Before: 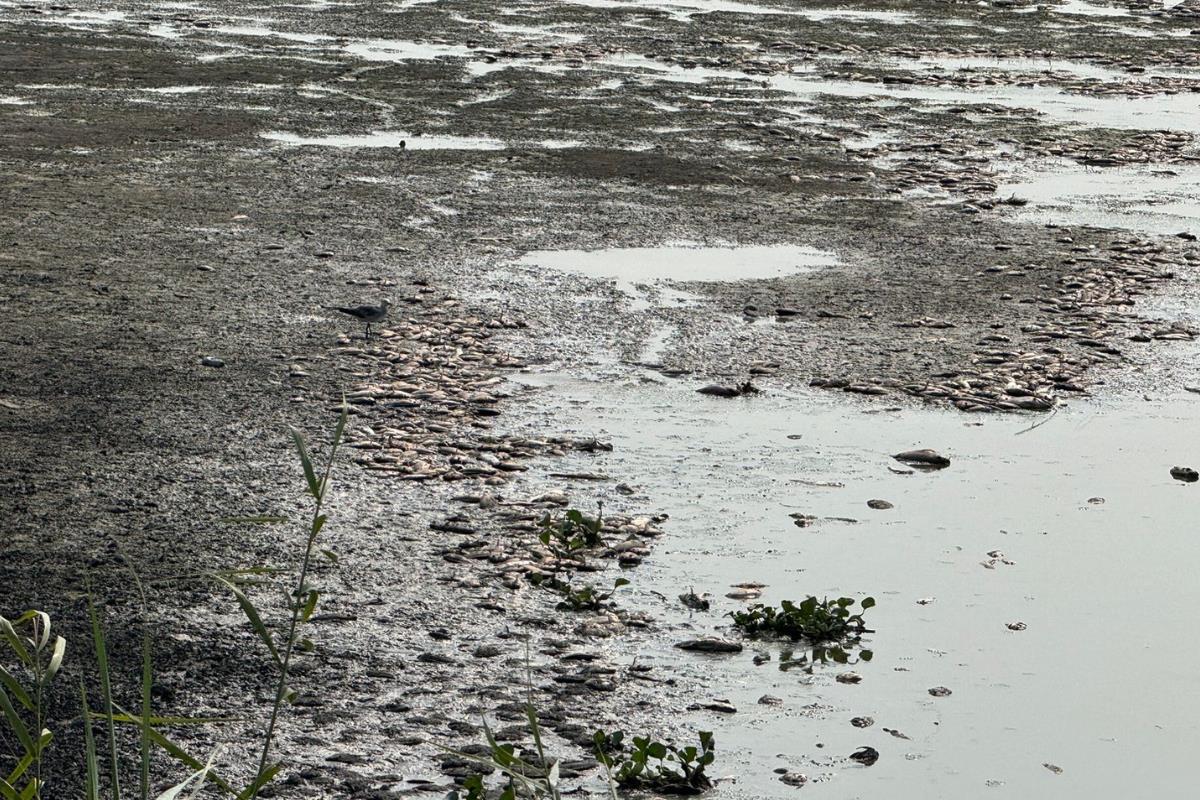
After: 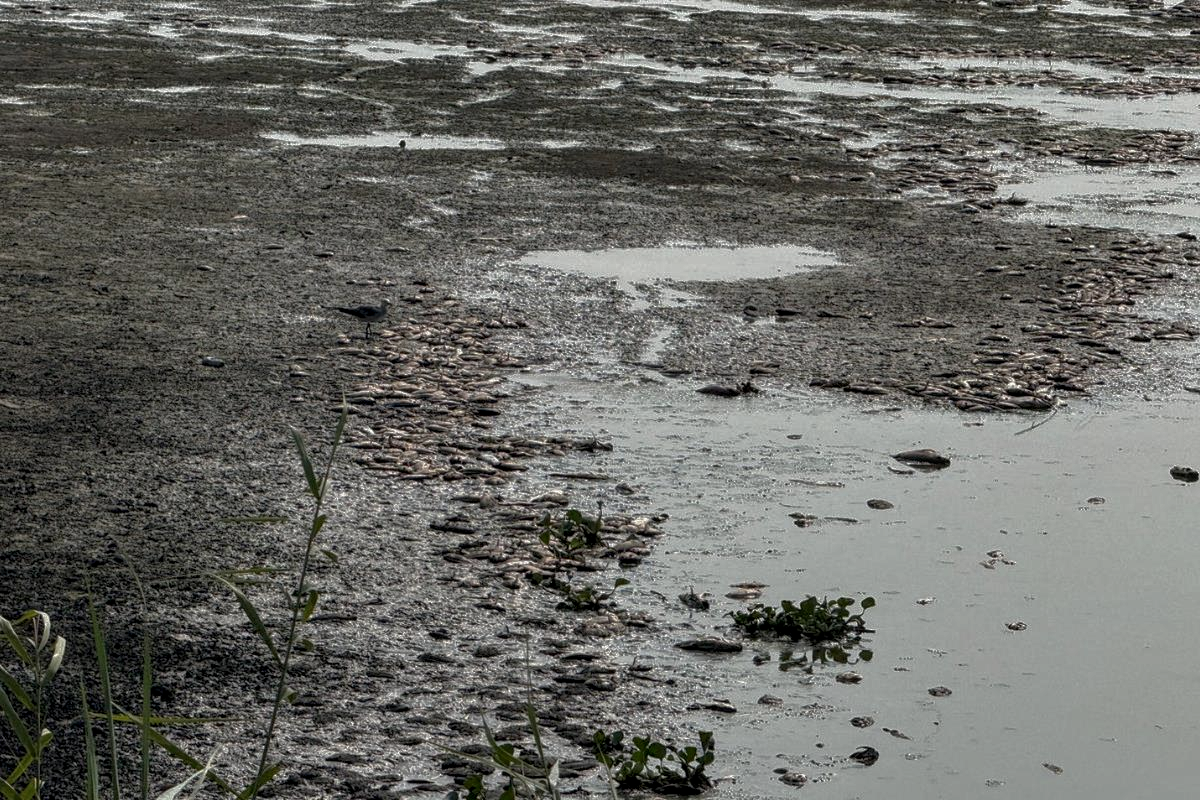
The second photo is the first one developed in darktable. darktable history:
local contrast: on, module defaults
base curve: curves: ch0 [(0, 0) (0.841, 0.609) (1, 1)]
